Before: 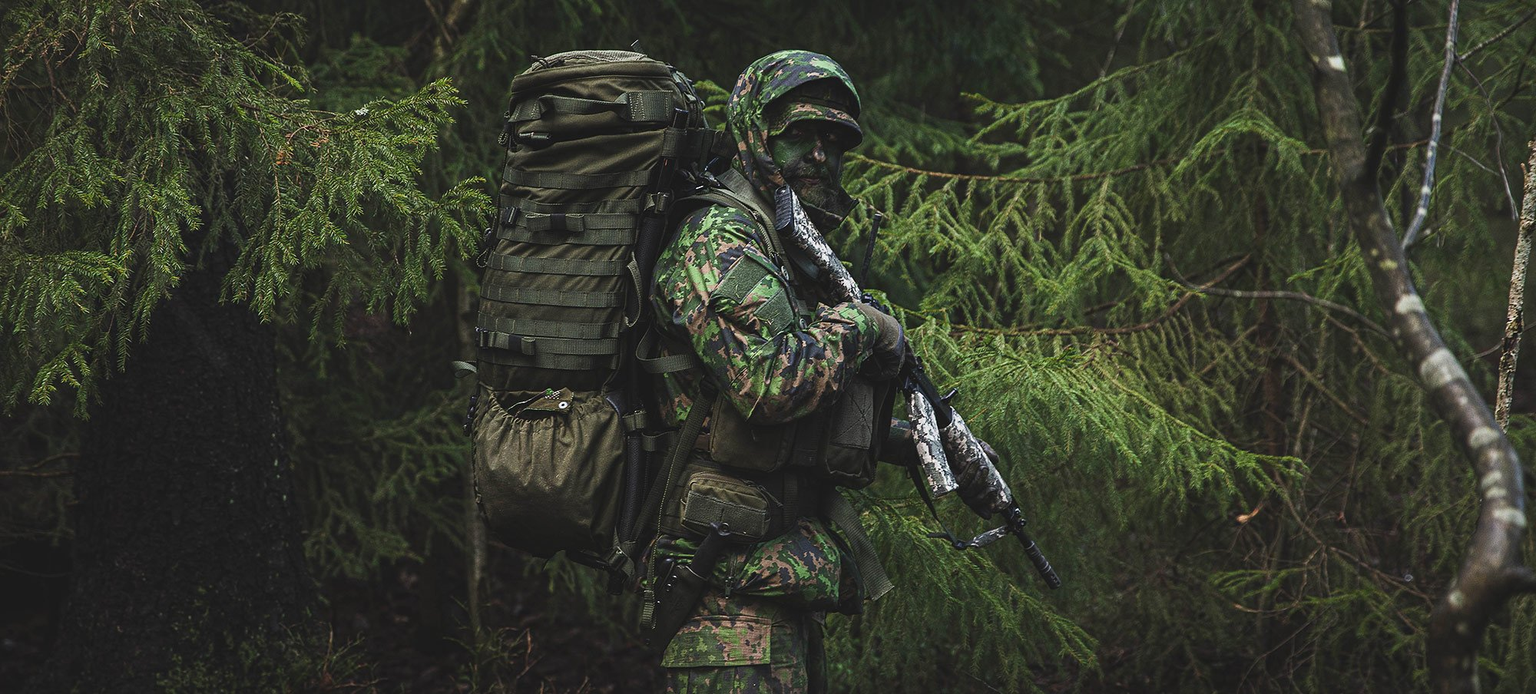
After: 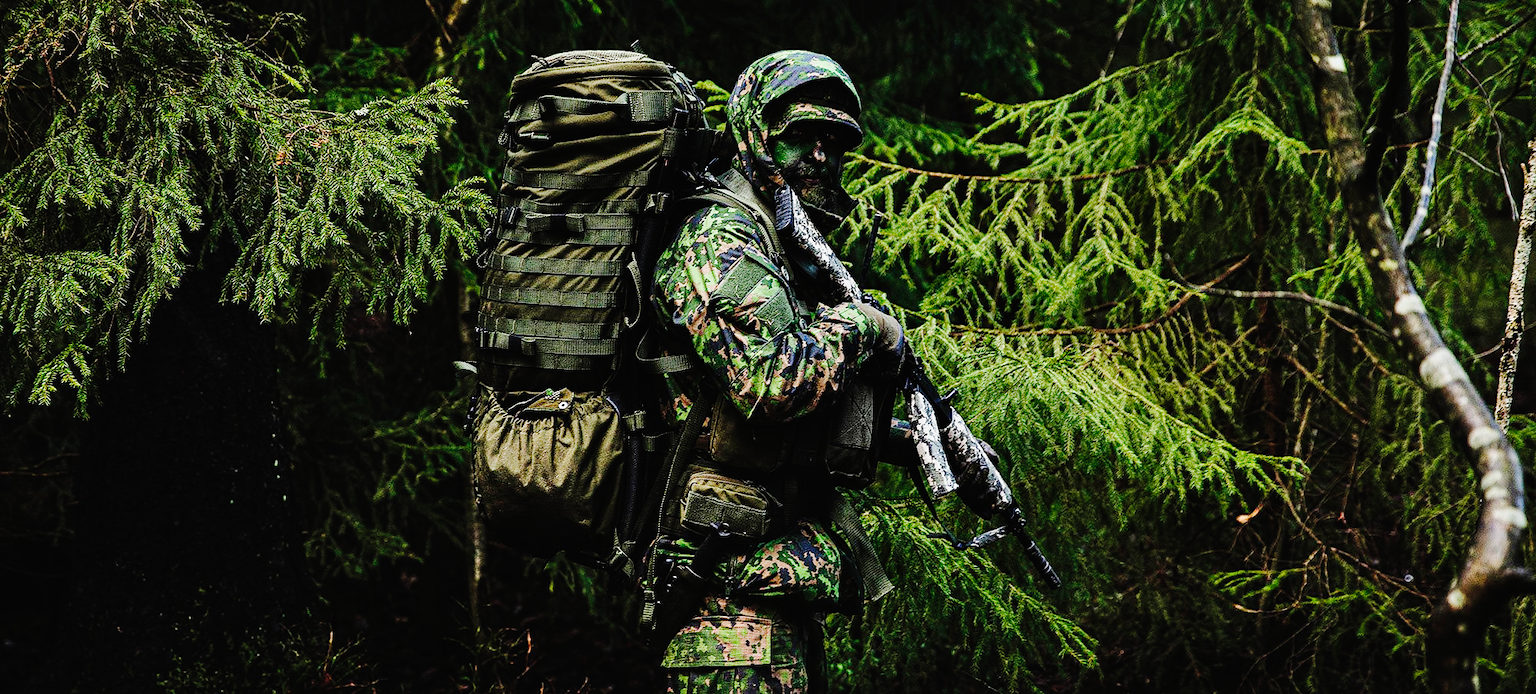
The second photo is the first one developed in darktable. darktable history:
shadows and highlights: shadows 36.89, highlights -27.63, soften with gaussian
base curve: curves: ch0 [(0, 0) (0.036, 0.01) (0.123, 0.254) (0.258, 0.504) (0.507, 0.748) (1, 1)], preserve colors none
